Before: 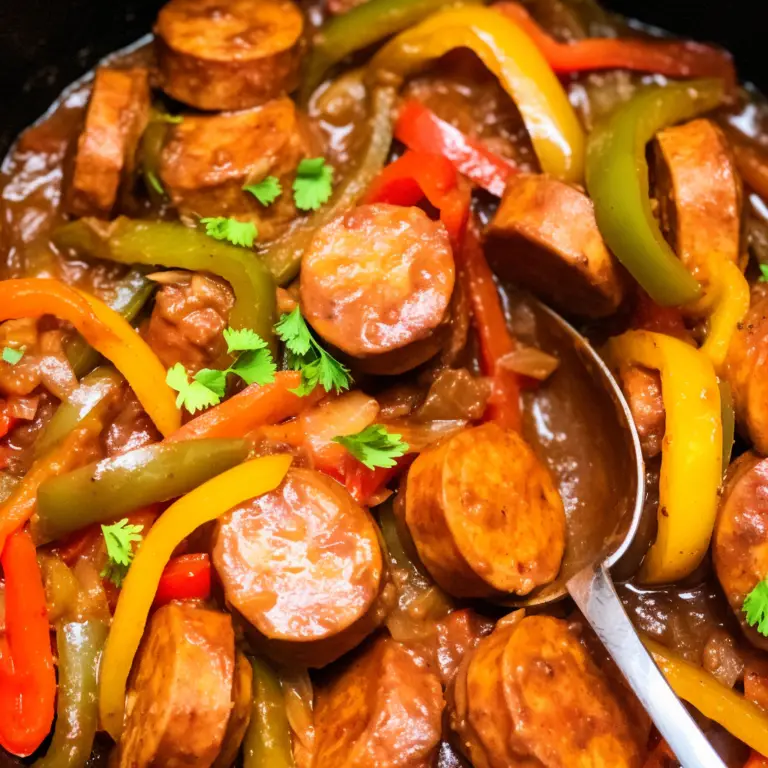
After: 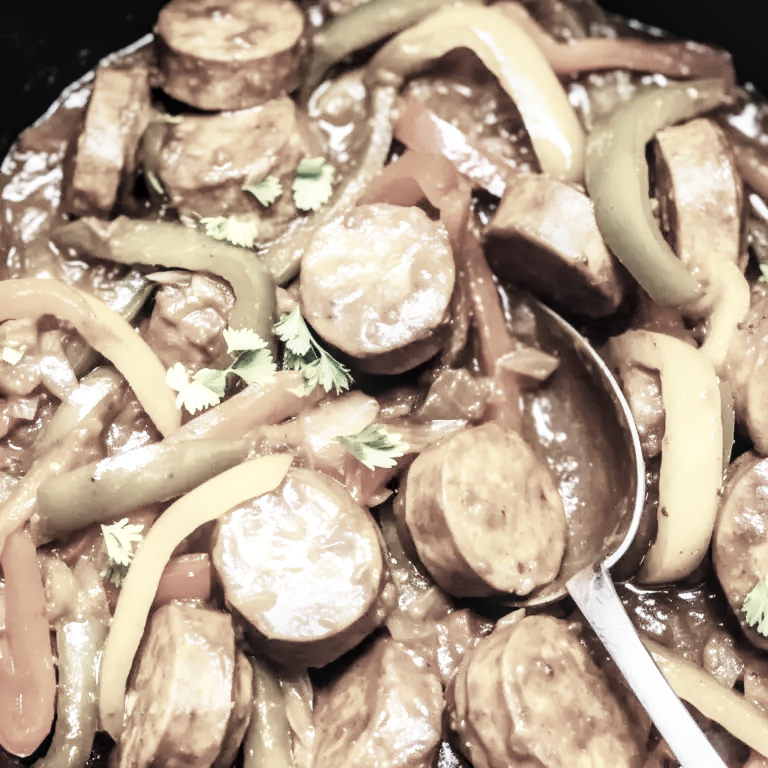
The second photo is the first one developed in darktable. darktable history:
color correction: saturation 0.2
base curve: curves: ch0 [(0, 0.003) (0.001, 0.002) (0.006, 0.004) (0.02, 0.022) (0.048, 0.086) (0.094, 0.234) (0.162, 0.431) (0.258, 0.629) (0.385, 0.8) (0.548, 0.918) (0.751, 0.988) (1, 1)], preserve colors none
local contrast: on, module defaults
white balance: red 1, blue 1
tone equalizer: on, module defaults
